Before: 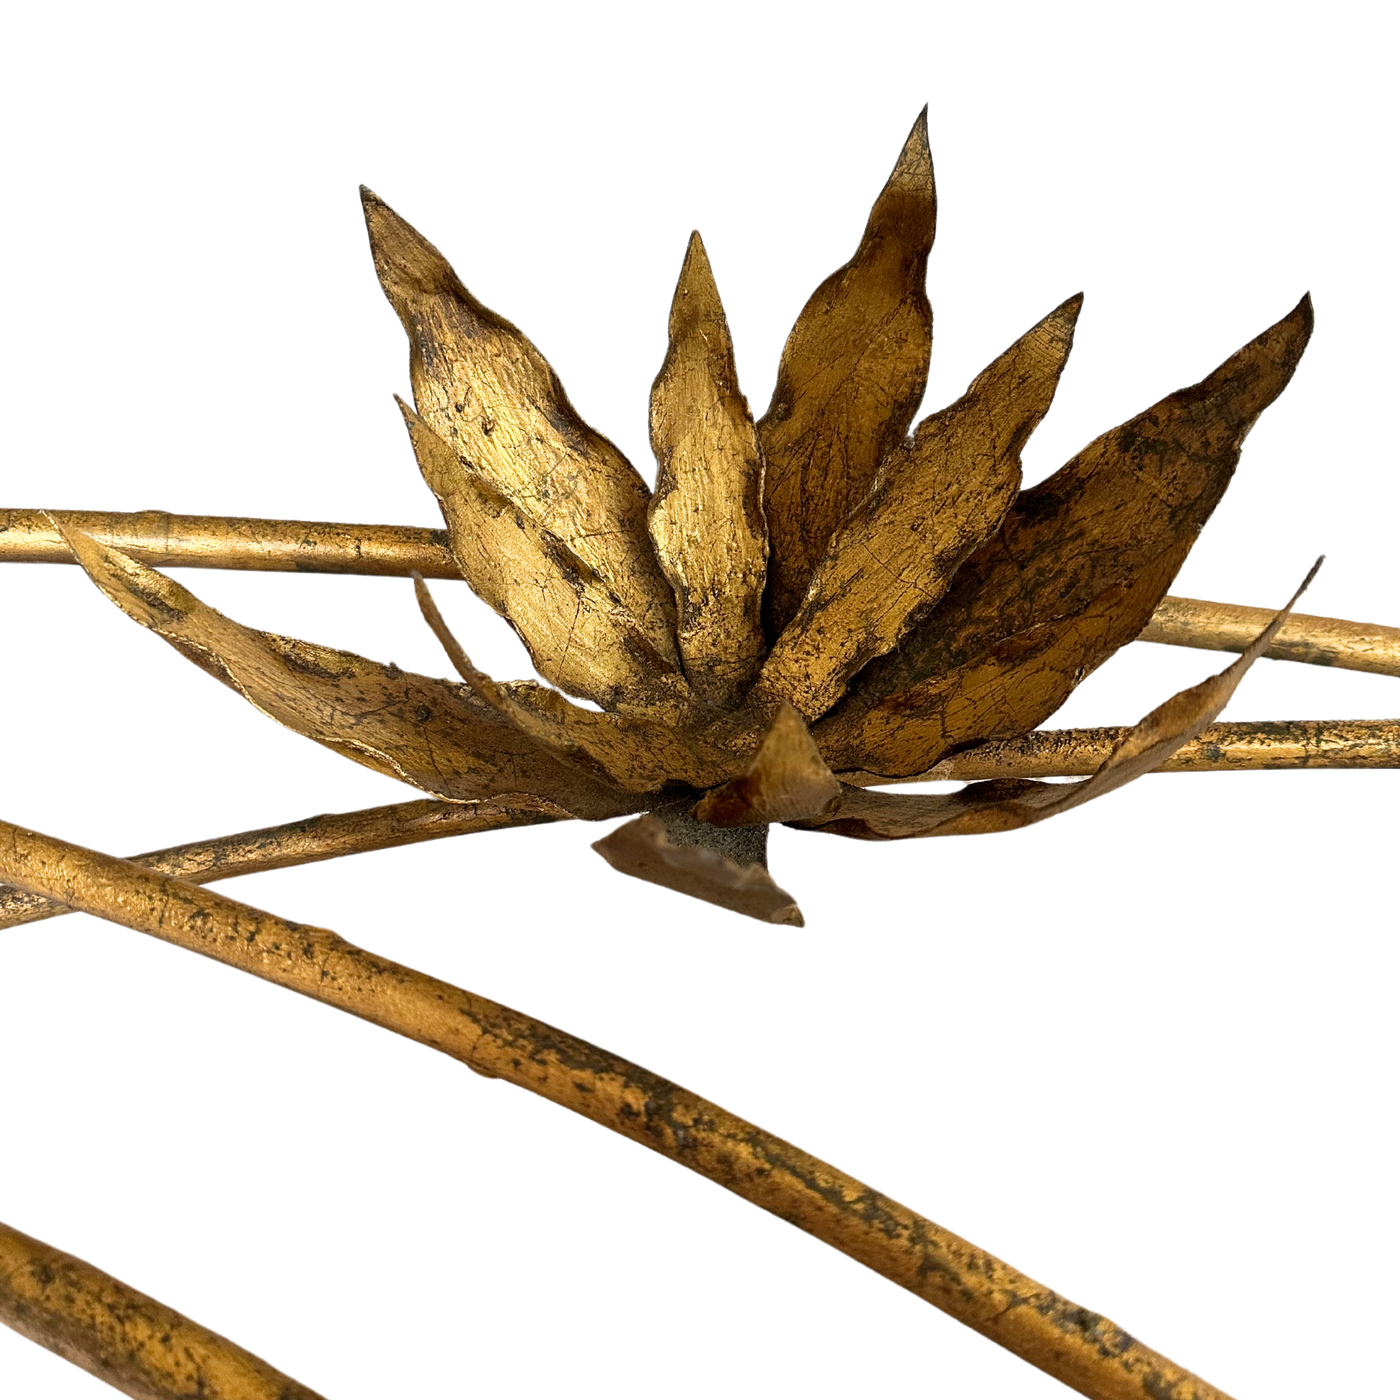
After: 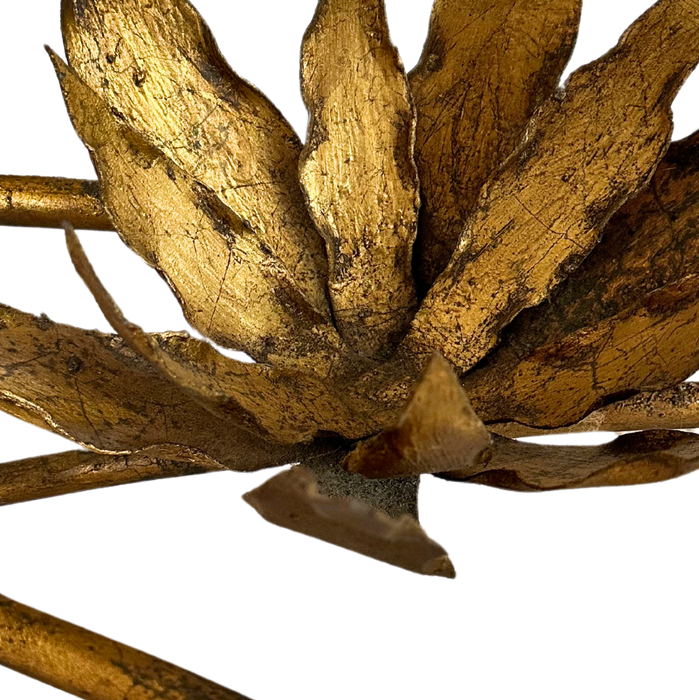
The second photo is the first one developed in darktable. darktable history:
crop: left 25%, top 25%, right 25%, bottom 25%
shadows and highlights: soften with gaussian
